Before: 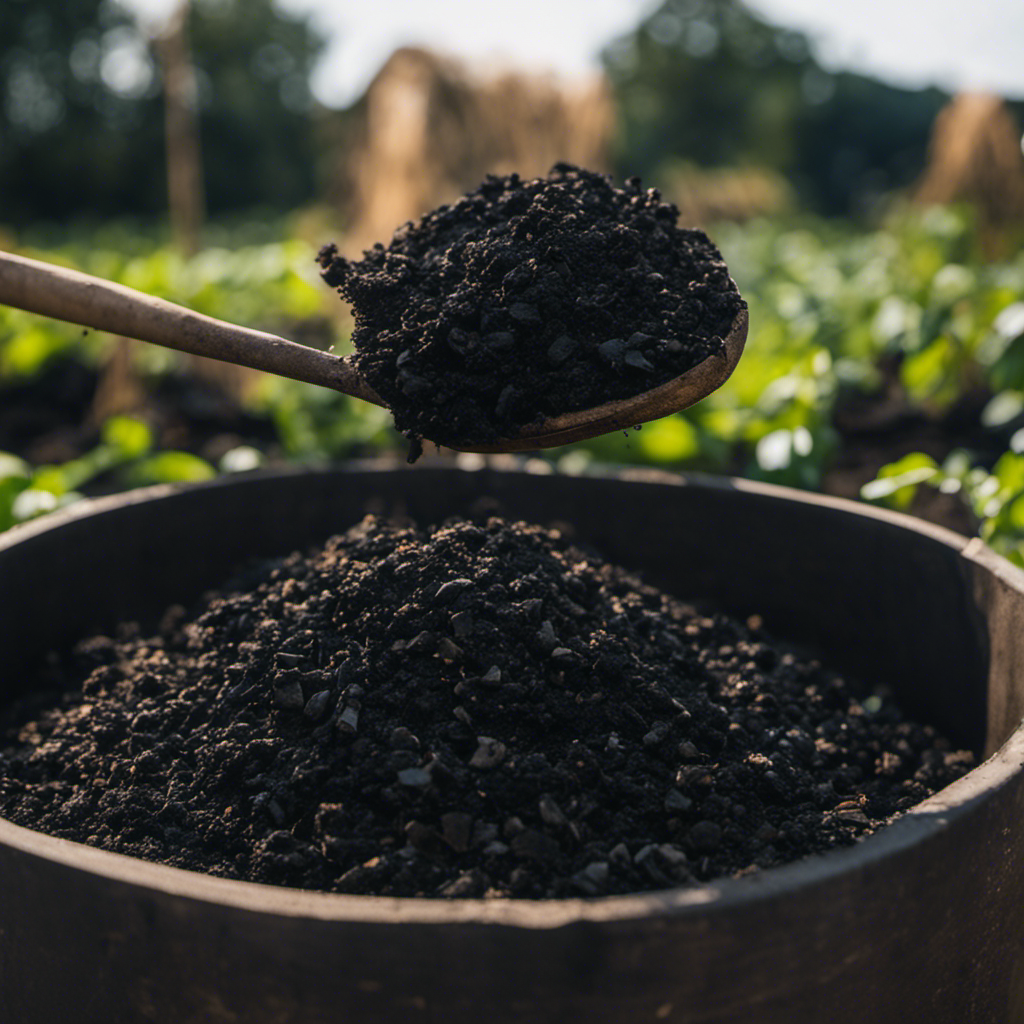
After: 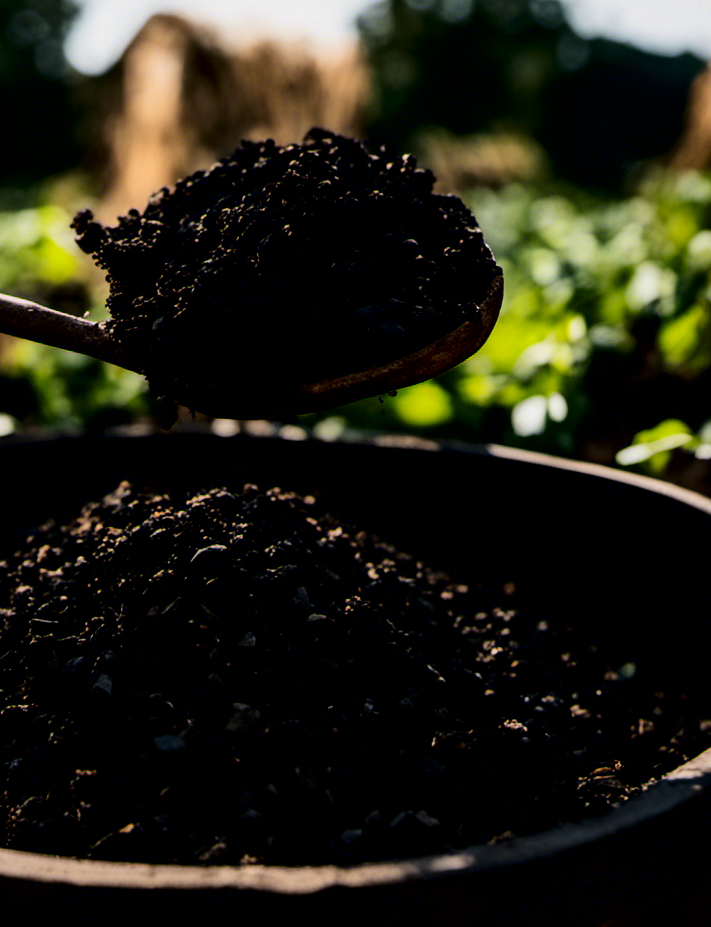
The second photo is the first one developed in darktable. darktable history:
local contrast: mode bilateral grid, contrast 25, coarseness 59, detail 151%, midtone range 0.2
crop and rotate: left 23.947%, top 3.345%, right 6.526%, bottom 6.076%
filmic rgb: black relative exposure -7.98 EV, white relative exposure 4.06 EV, hardness 4.11, contrast 1.361
contrast brightness saturation: contrast 0.216, brightness -0.193, saturation 0.233
